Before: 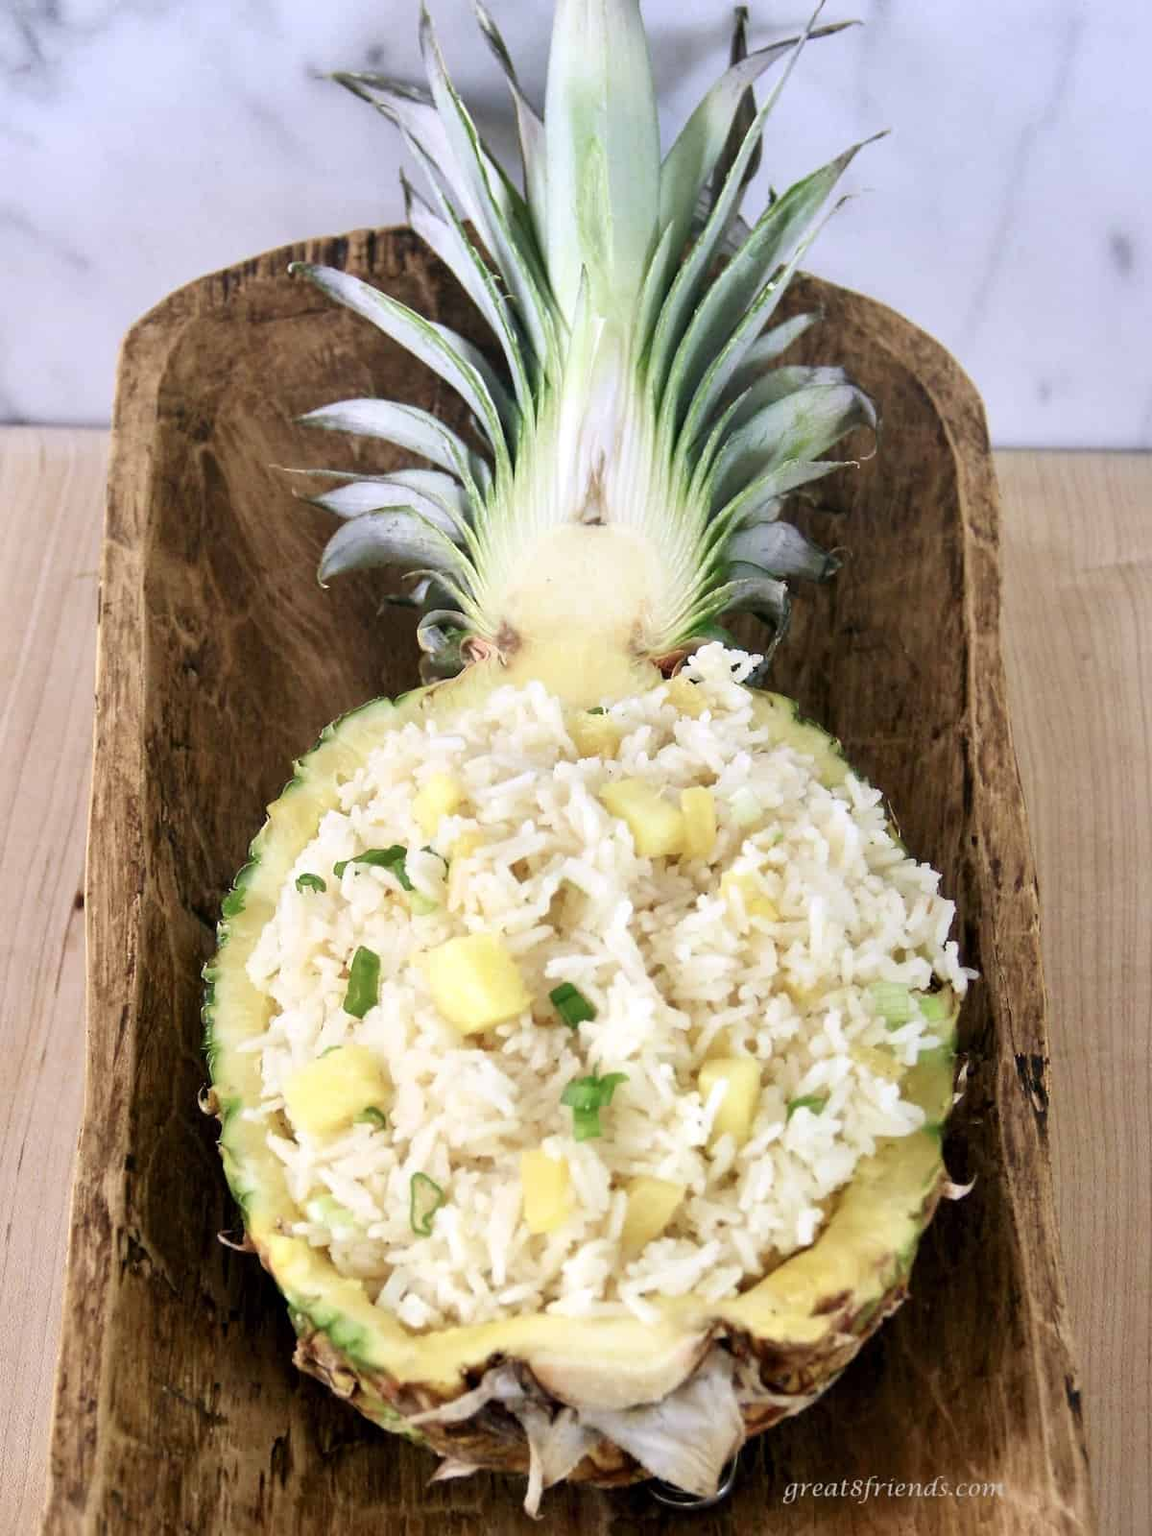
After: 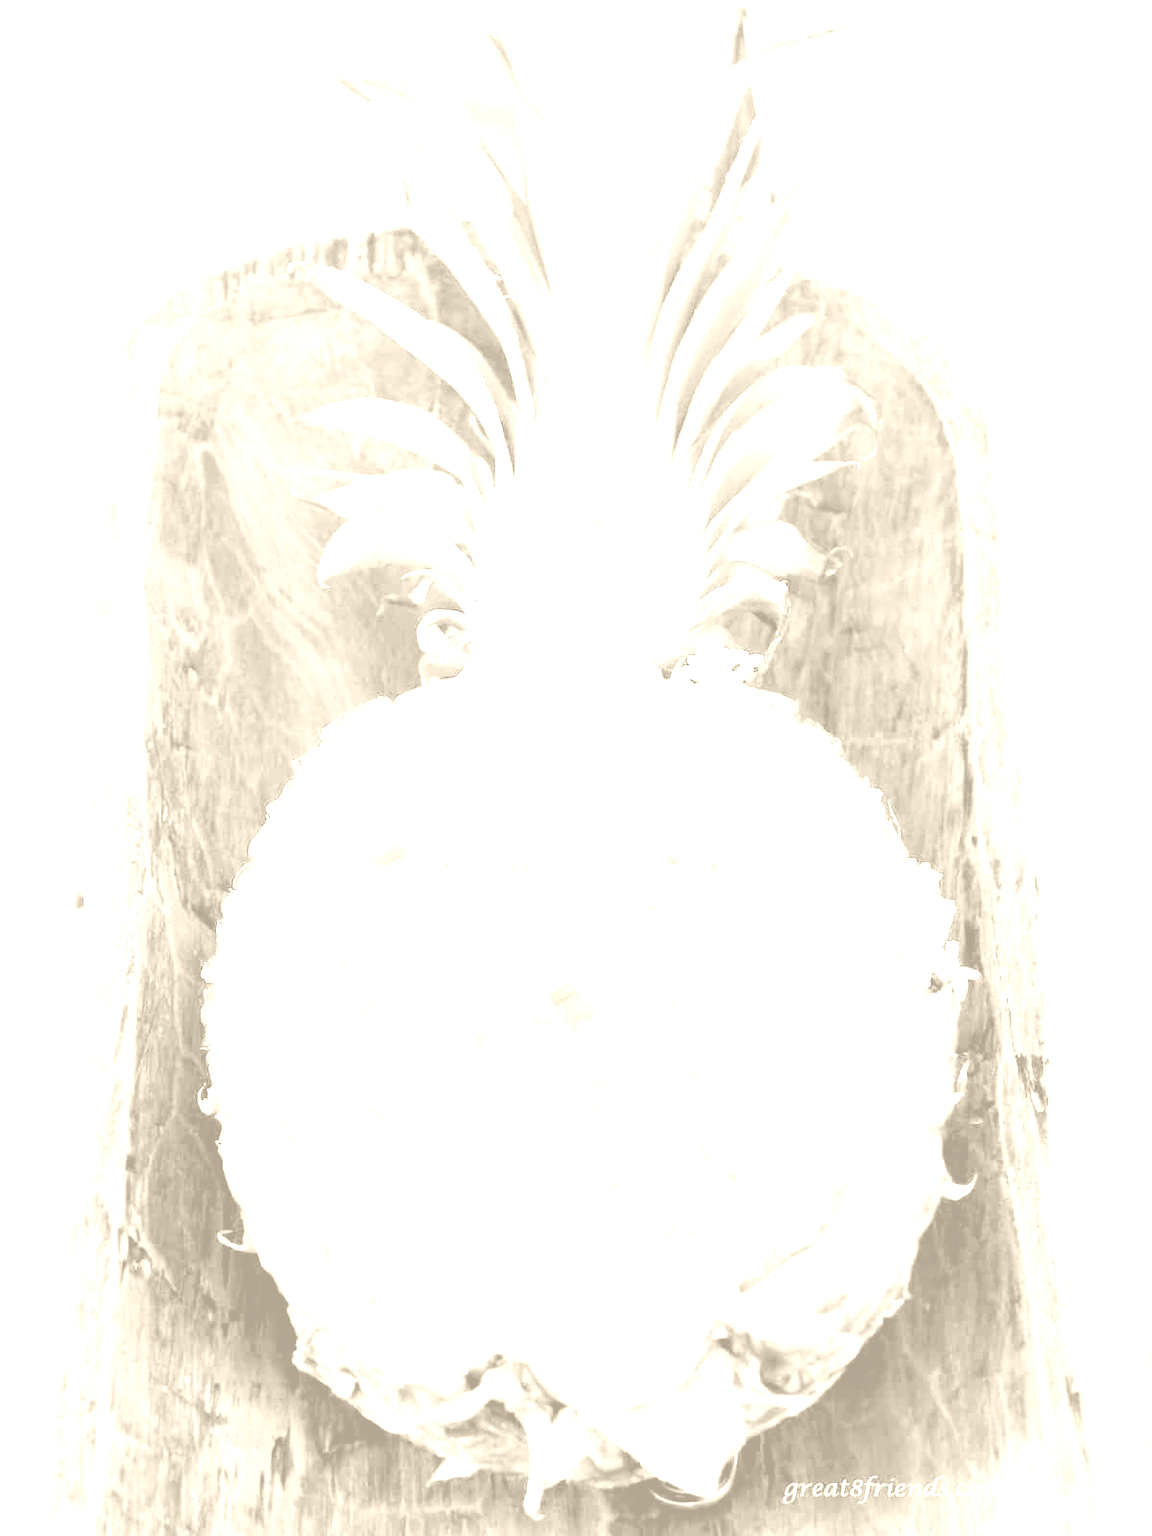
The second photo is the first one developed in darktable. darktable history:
filmic rgb: black relative exposure -7.65 EV, white relative exposure 4.56 EV, hardness 3.61, contrast 1.05
exposure: exposure 2.003 EV, compensate highlight preservation false
colorize: hue 36°, saturation 71%, lightness 80.79%
